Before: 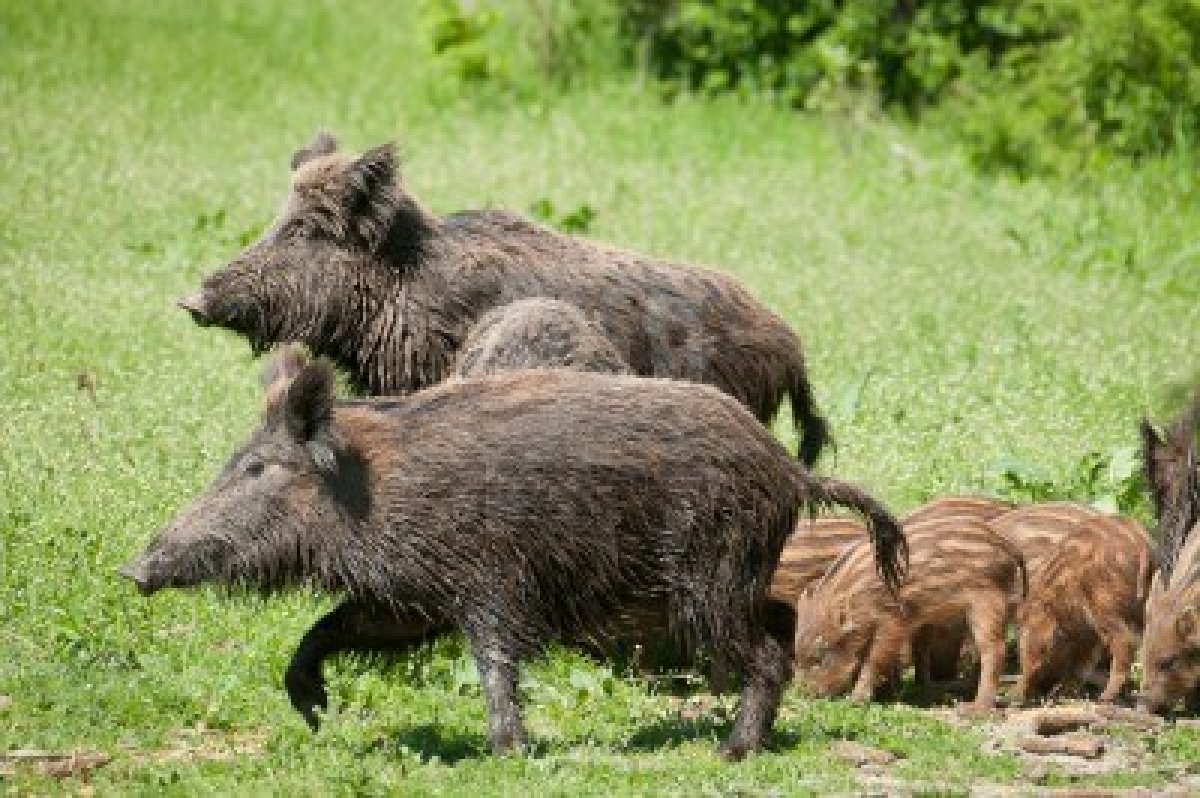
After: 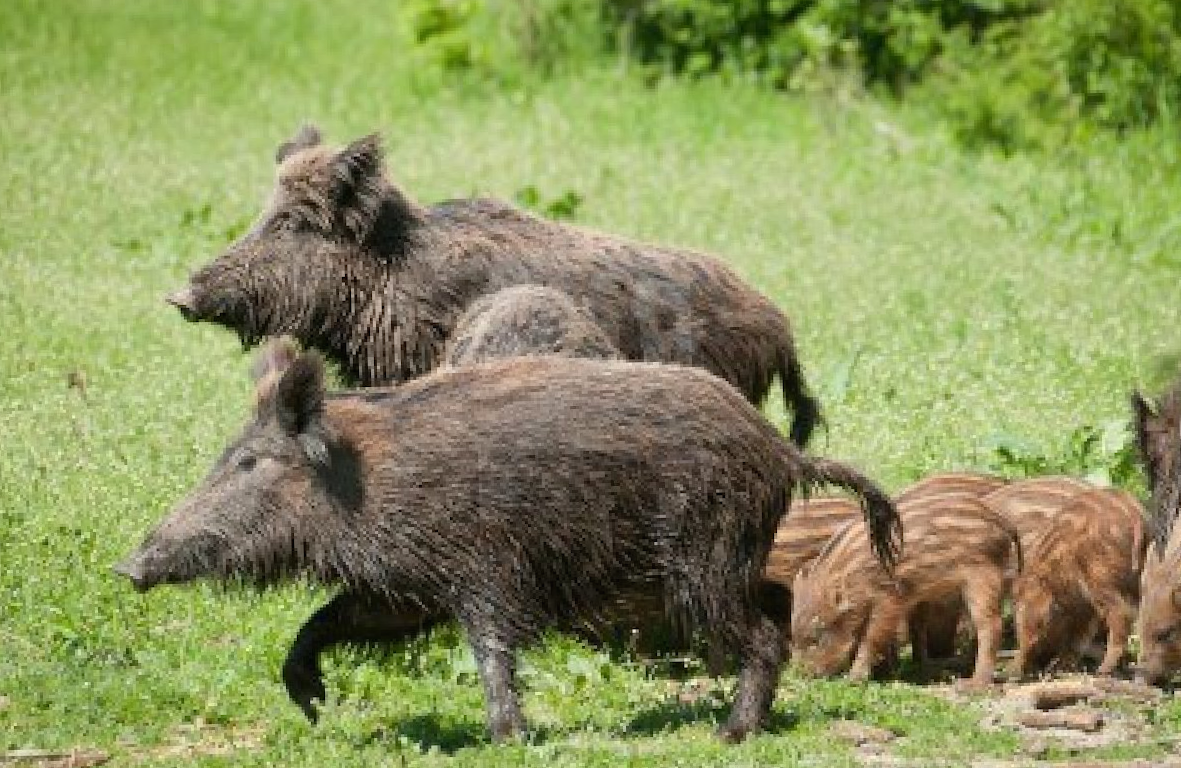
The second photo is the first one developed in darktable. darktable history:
rotate and perspective: rotation -1.42°, crop left 0.016, crop right 0.984, crop top 0.035, crop bottom 0.965
local contrast: mode bilateral grid, contrast 100, coarseness 100, detail 91%, midtone range 0.2
